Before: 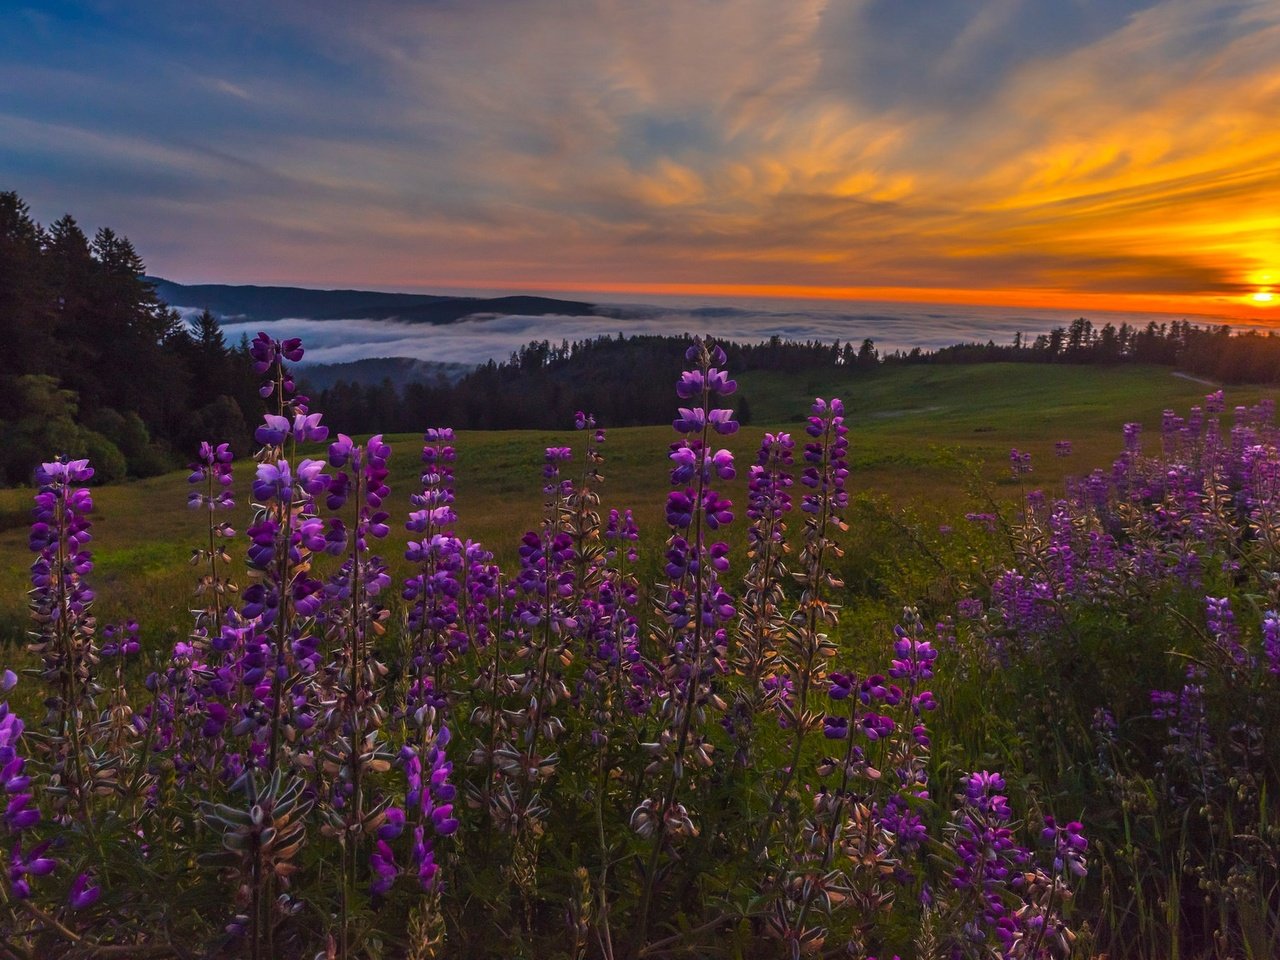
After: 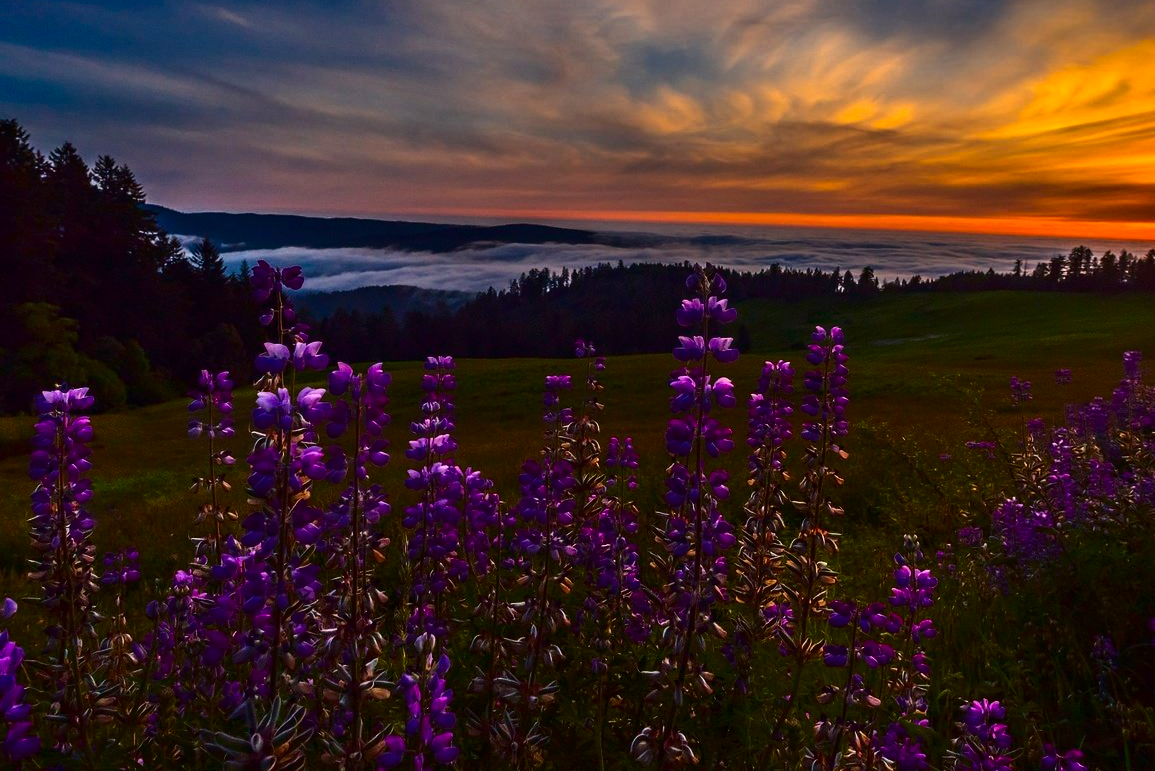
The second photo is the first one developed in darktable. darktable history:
vignetting: fall-off start 99.74%, saturation 0.385, width/height ratio 1.304
contrast brightness saturation: contrast 0.312, brightness -0.067, saturation 0.169
crop: top 7.535%, right 9.747%, bottom 12.059%
exposure: exposure -0.111 EV, compensate exposure bias true, compensate highlight preservation false
